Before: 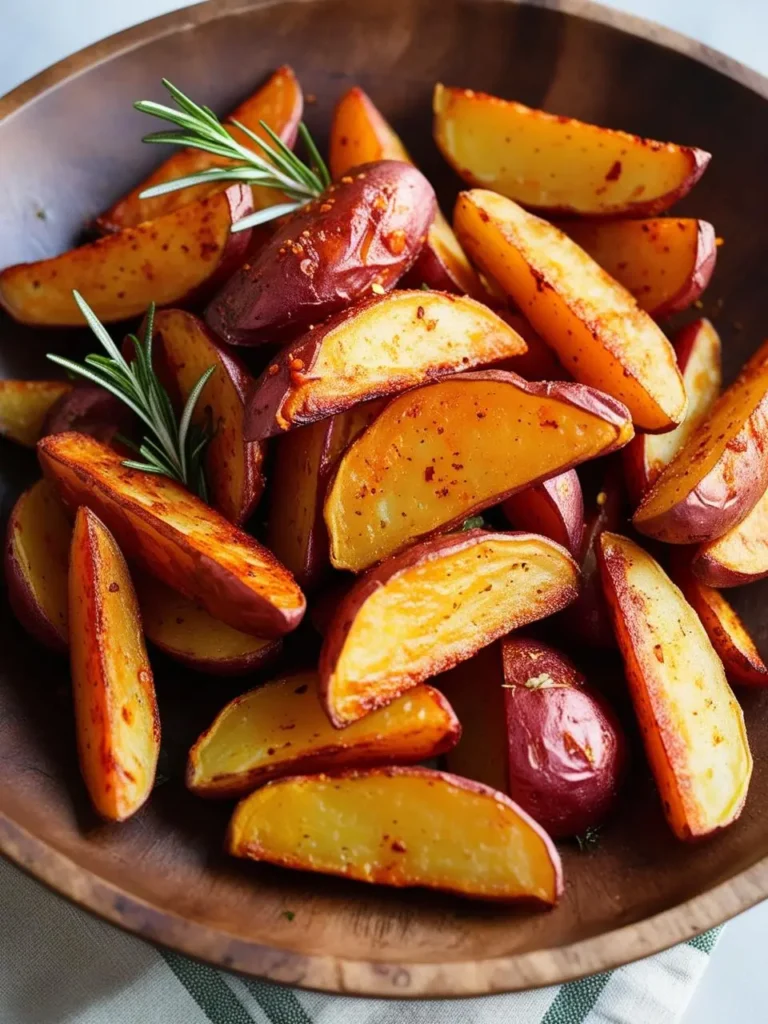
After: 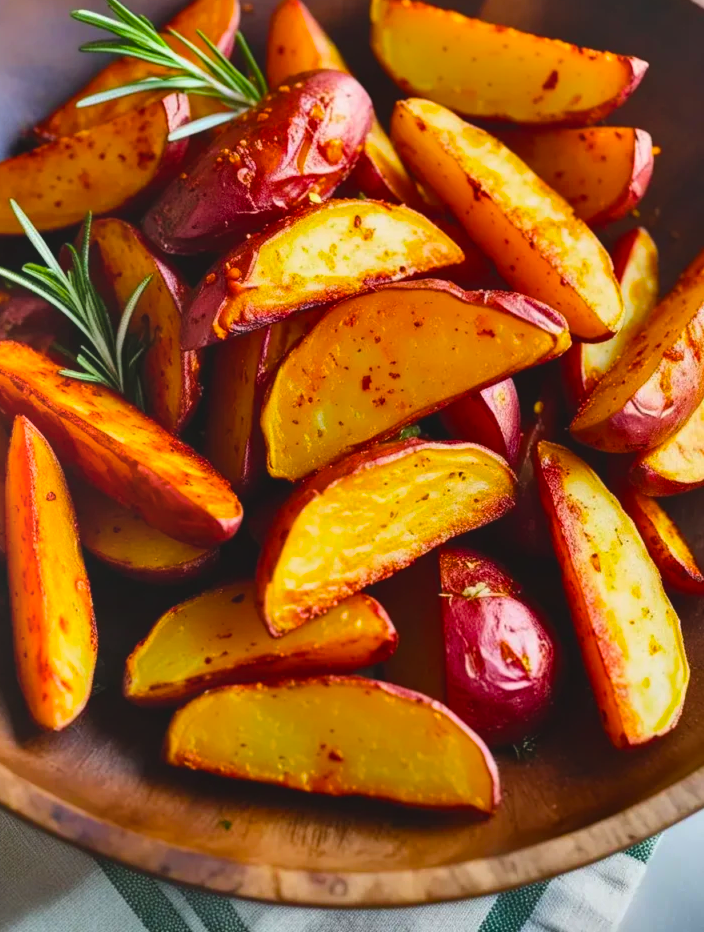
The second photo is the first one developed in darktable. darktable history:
crop and rotate: left 8.242%, top 8.924%
shadows and highlights: radius 122.83, shadows 99.8, white point adjustment -2.89, highlights -98.27, soften with gaussian
color balance rgb: global offset › luminance 0.729%, linear chroma grading › global chroma 15.526%, perceptual saturation grading › global saturation 30.006%
